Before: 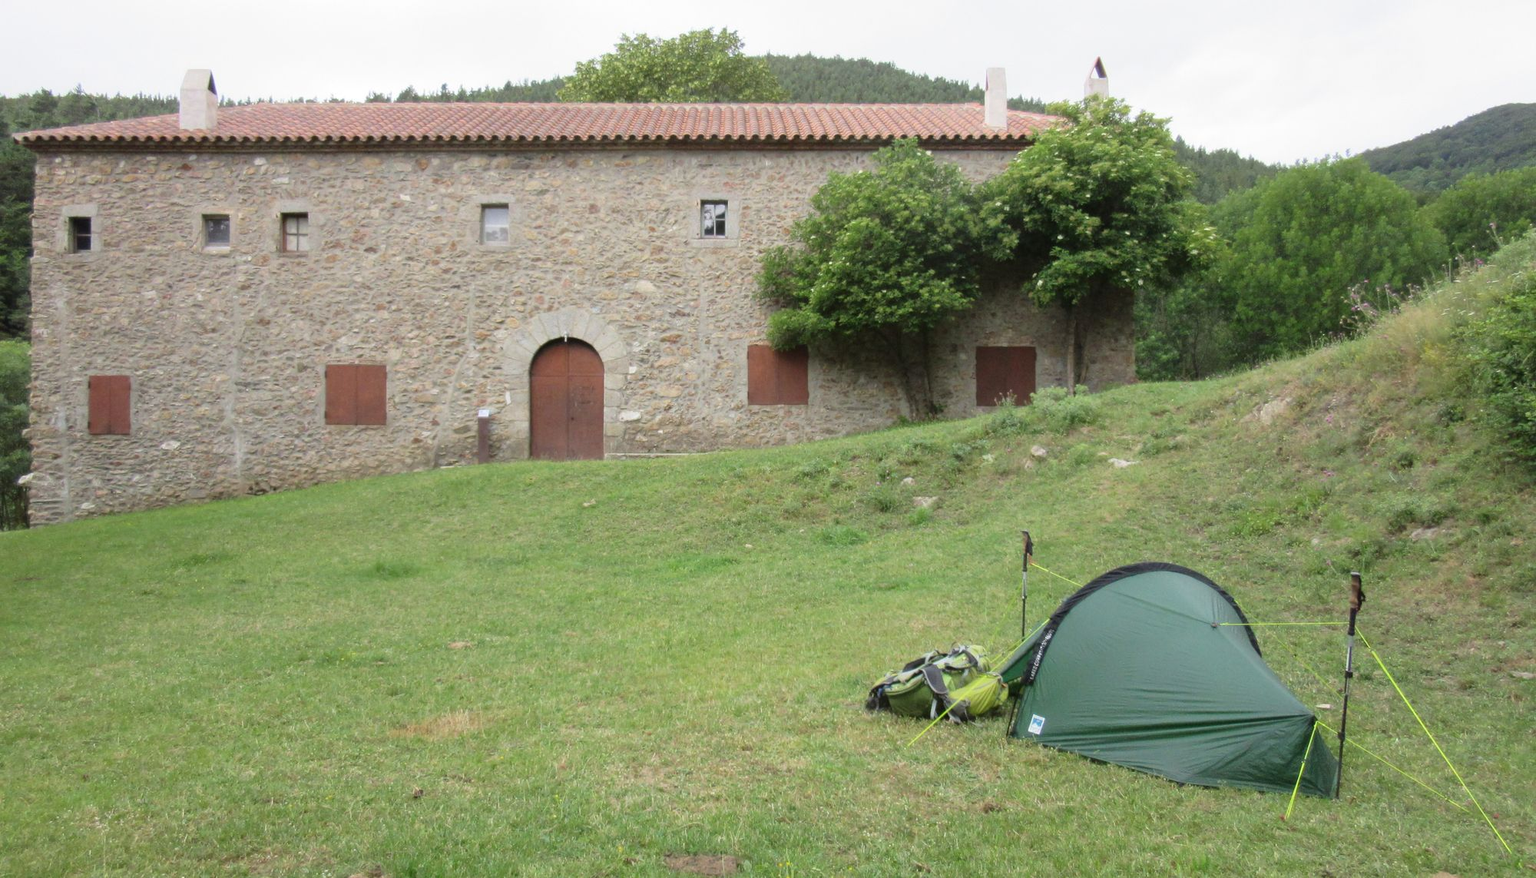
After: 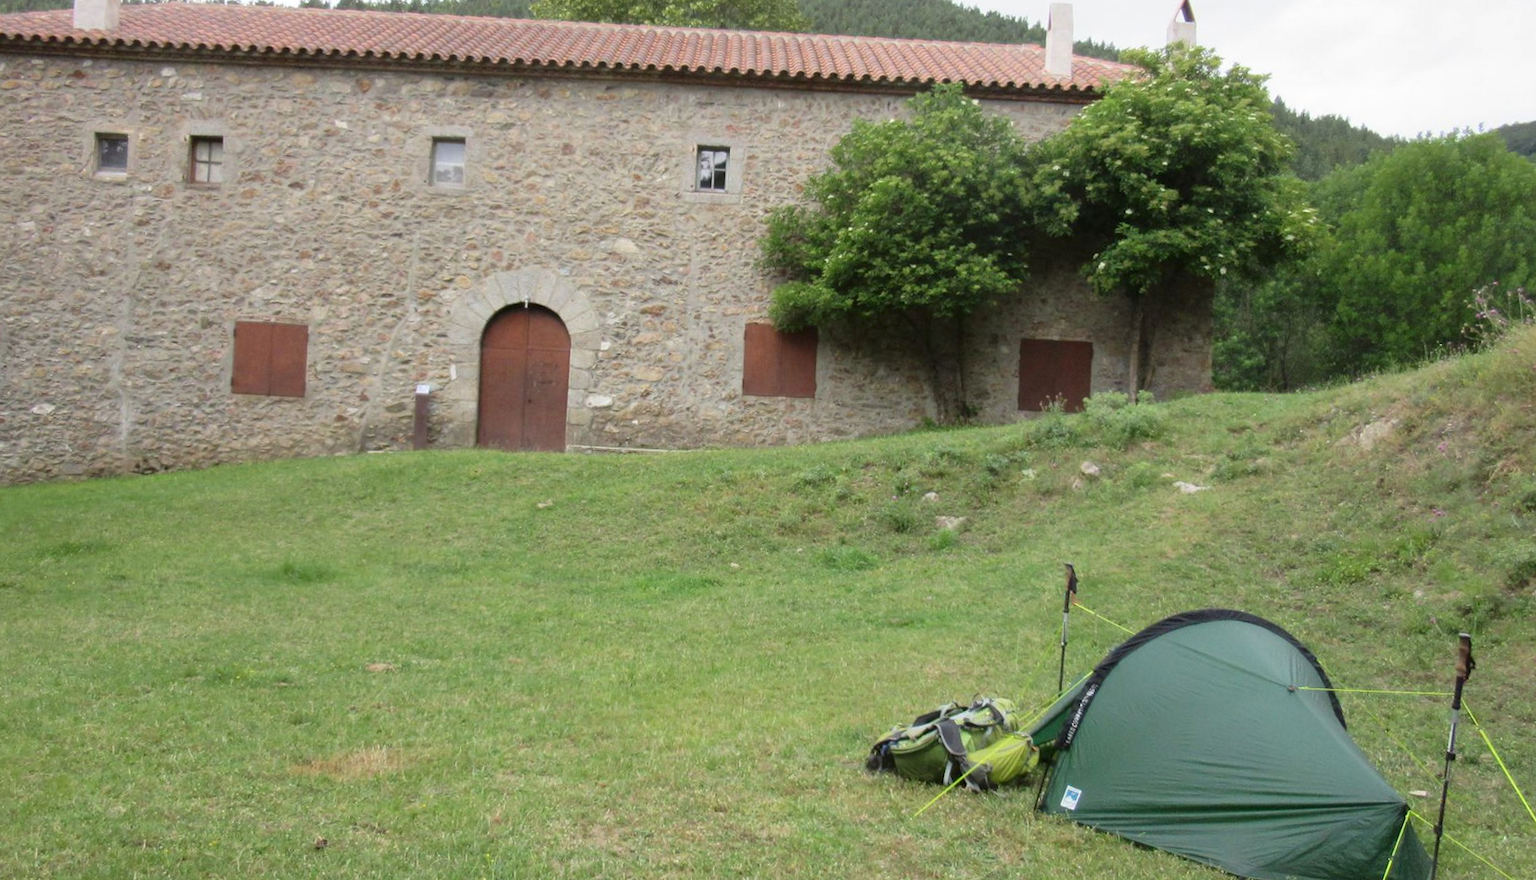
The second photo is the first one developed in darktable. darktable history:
crop and rotate: angle -2.86°, left 5.274%, top 5.23%, right 4.758%, bottom 4.556%
contrast brightness saturation: contrast 0.031, brightness -0.039
